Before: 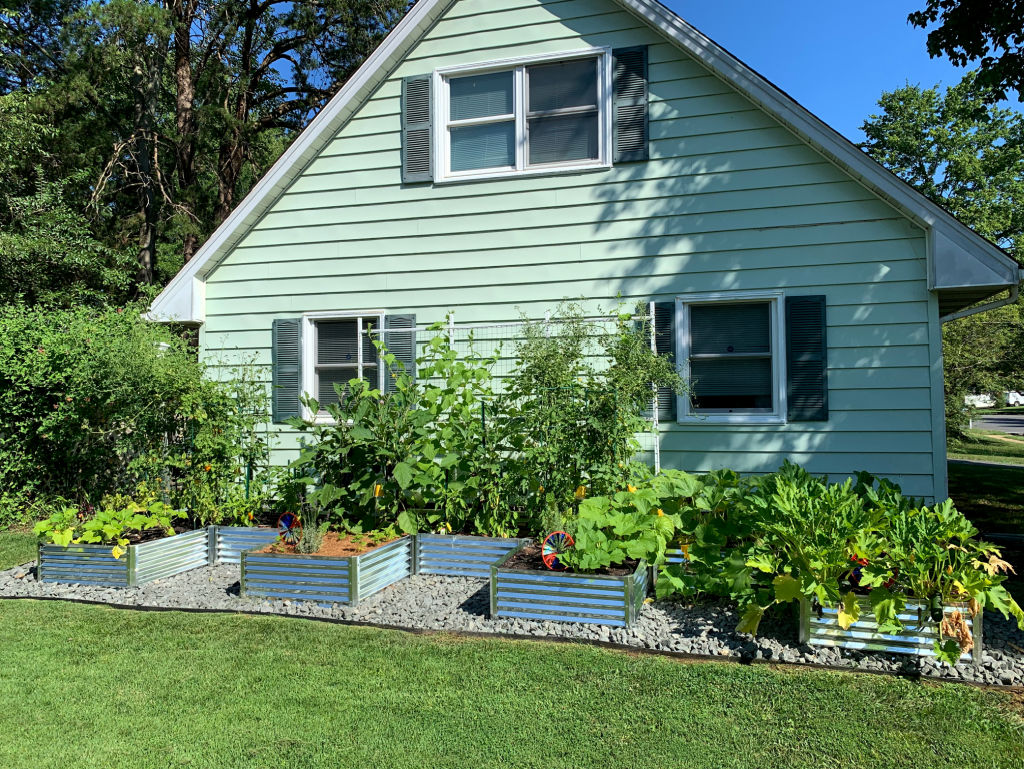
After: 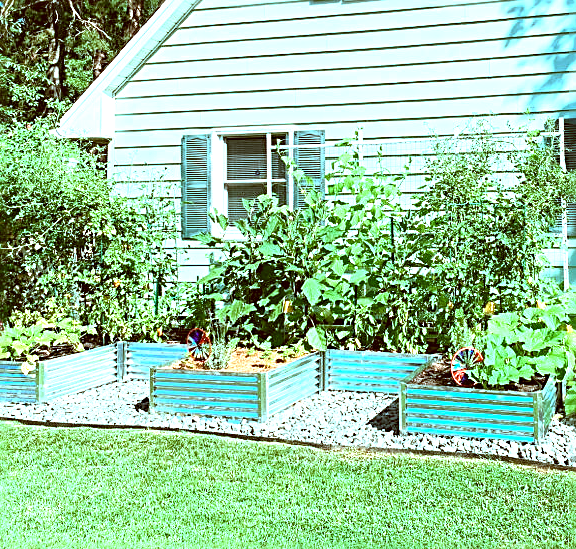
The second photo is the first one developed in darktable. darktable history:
exposure: black level correction 0, exposure 1.684 EV, compensate highlight preservation false
sharpen: radius 2.541, amount 0.648
crop: left 8.917%, top 24.011%, right 34.819%, bottom 4.494%
color correction: highlights a* -14.95, highlights b* -16.15, shadows a* 10.89, shadows b* 29.17
